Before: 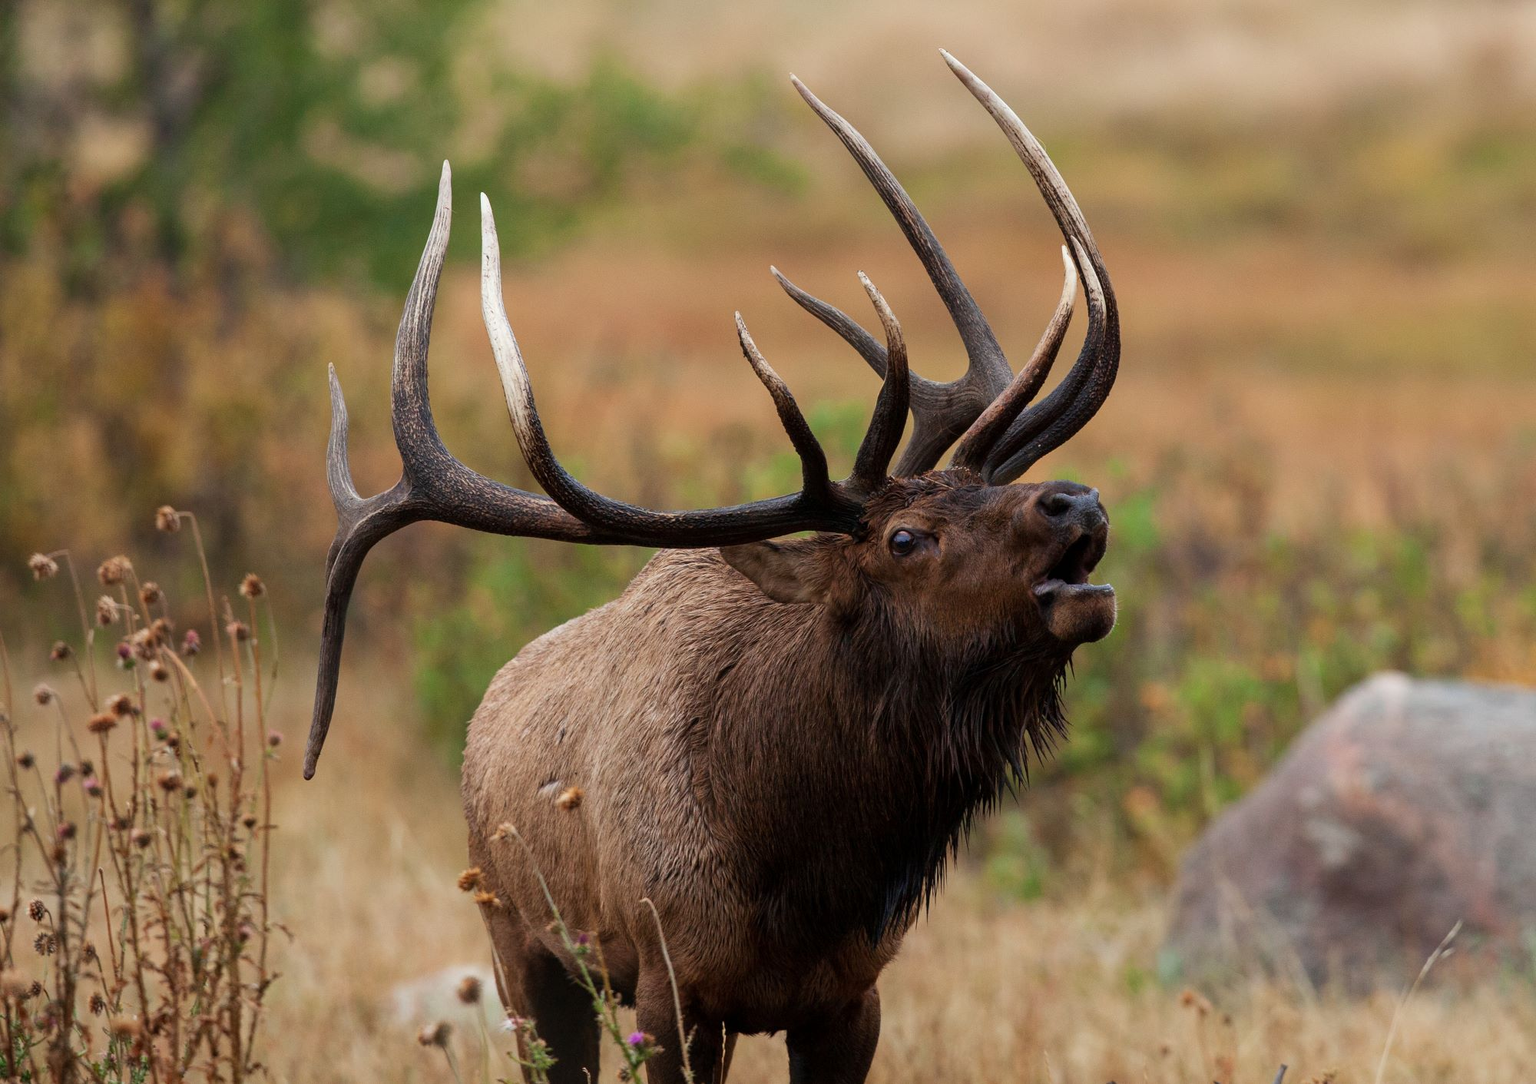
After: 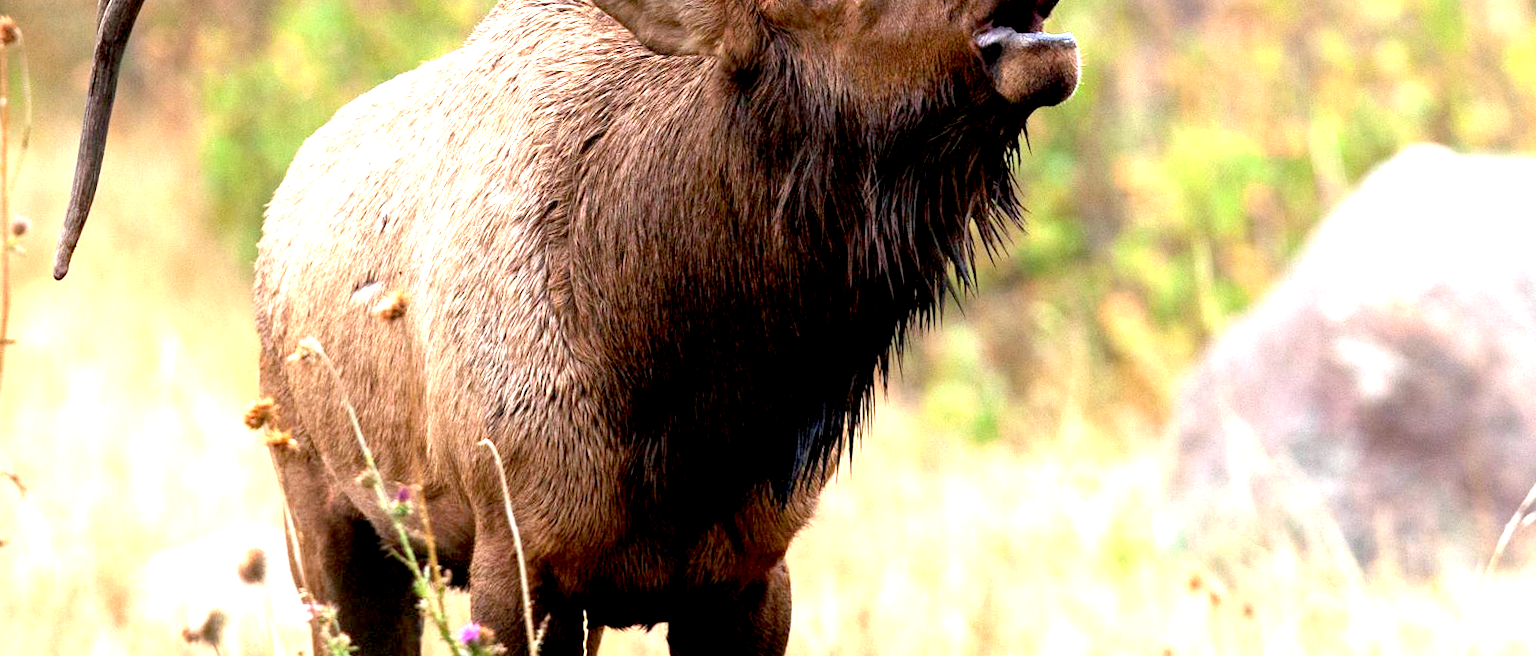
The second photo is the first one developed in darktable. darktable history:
exposure: black level correction 0.005, exposure 2.084 EV, compensate highlight preservation false
rotate and perspective: rotation 0.215°, lens shift (vertical) -0.139, crop left 0.069, crop right 0.939, crop top 0.002, crop bottom 0.996
white balance: red 0.98, blue 1.034
tone equalizer: on, module defaults
crop and rotate: left 13.306%, top 48.129%, bottom 2.928%
